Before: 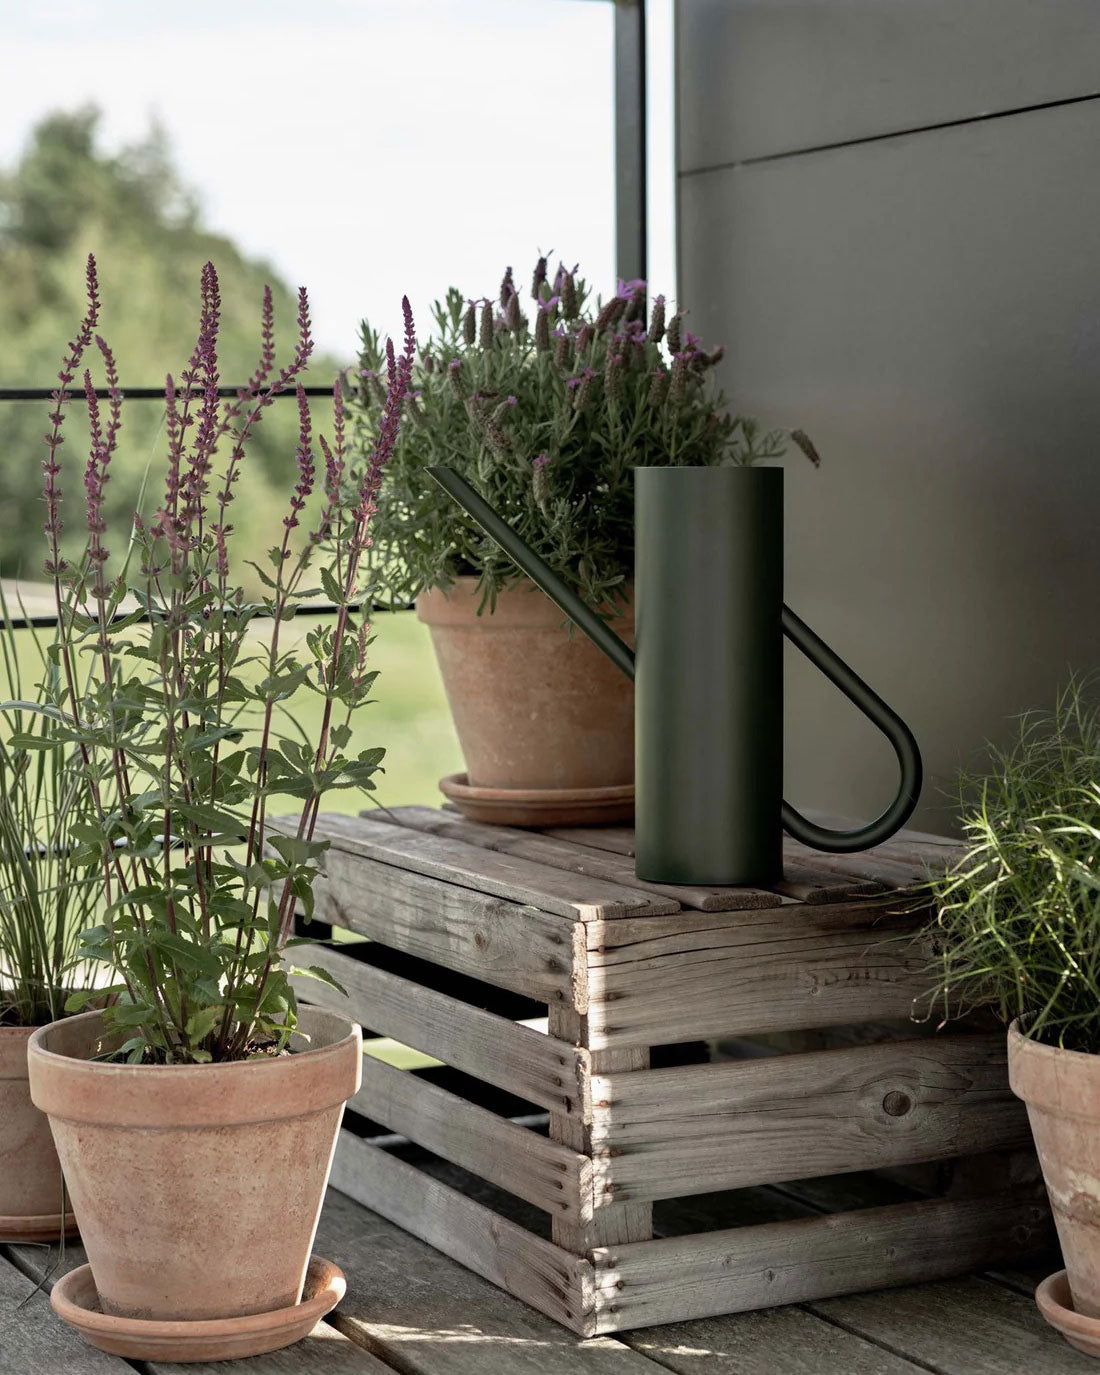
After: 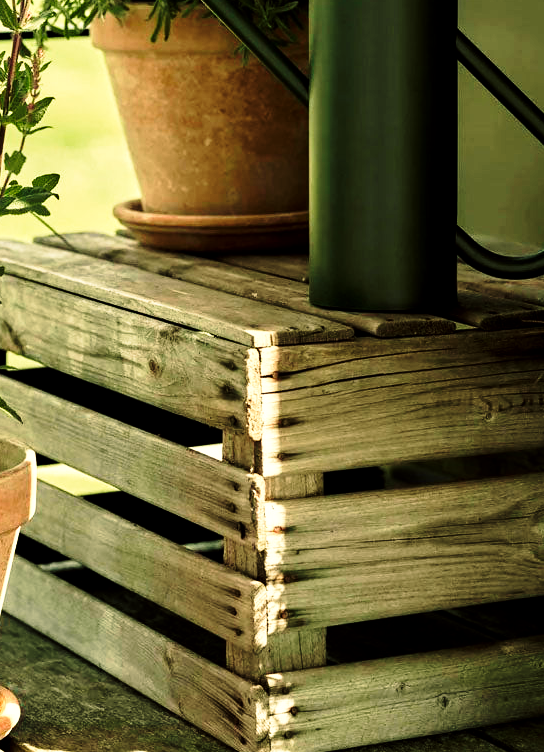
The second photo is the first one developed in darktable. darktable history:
color balance: mode lift, gamma, gain (sRGB), lift [1.014, 0.966, 0.918, 0.87], gamma [0.86, 0.734, 0.918, 0.976], gain [1.063, 1.13, 1.063, 0.86]
velvia: on, module defaults
crop: left 29.672%, top 41.786%, right 20.851%, bottom 3.487%
base curve: curves: ch0 [(0, 0) (0.028, 0.03) (0.121, 0.232) (0.46, 0.748) (0.859, 0.968) (1, 1)], preserve colors none
